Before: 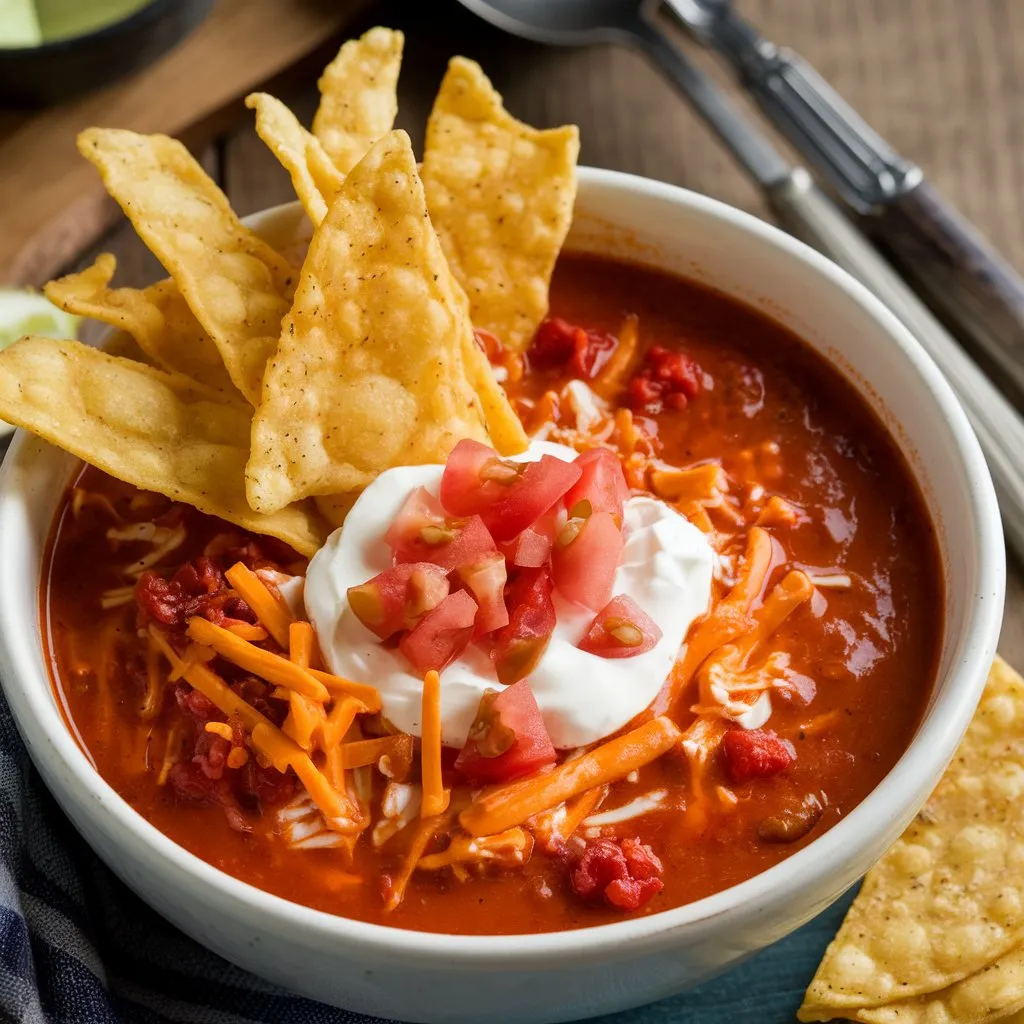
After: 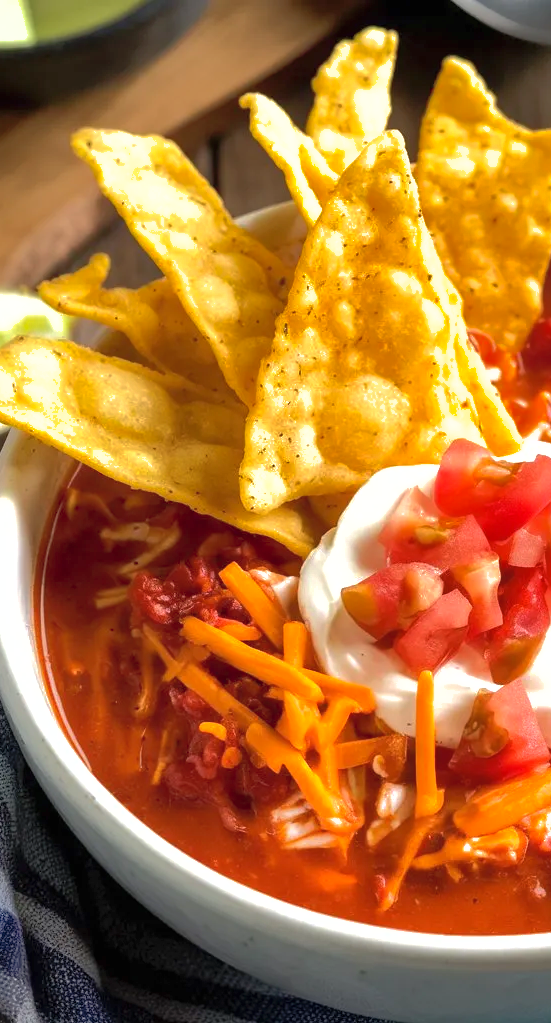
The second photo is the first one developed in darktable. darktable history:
tone equalizer: -8 EV -0.417 EV, -7 EV -0.389 EV, -6 EV -0.333 EV, -5 EV -0.222 EV, -3 EV 0.222 EV, -2 EV 0.333 EV, -1 EV 0.389 EV, +0 EV 0.417 EV, edges refinement/feathering 500, mask exposure compensation -1.57 EV, preserve details no
crop: left 0.587%, right 45.588%, bottom 0.086%
shadows and highlights: shadows 60, highlights -60
exposure: black level correction 0, exposure 0.4 EV, compensate exposure bias true, compensate highlight preservation false
